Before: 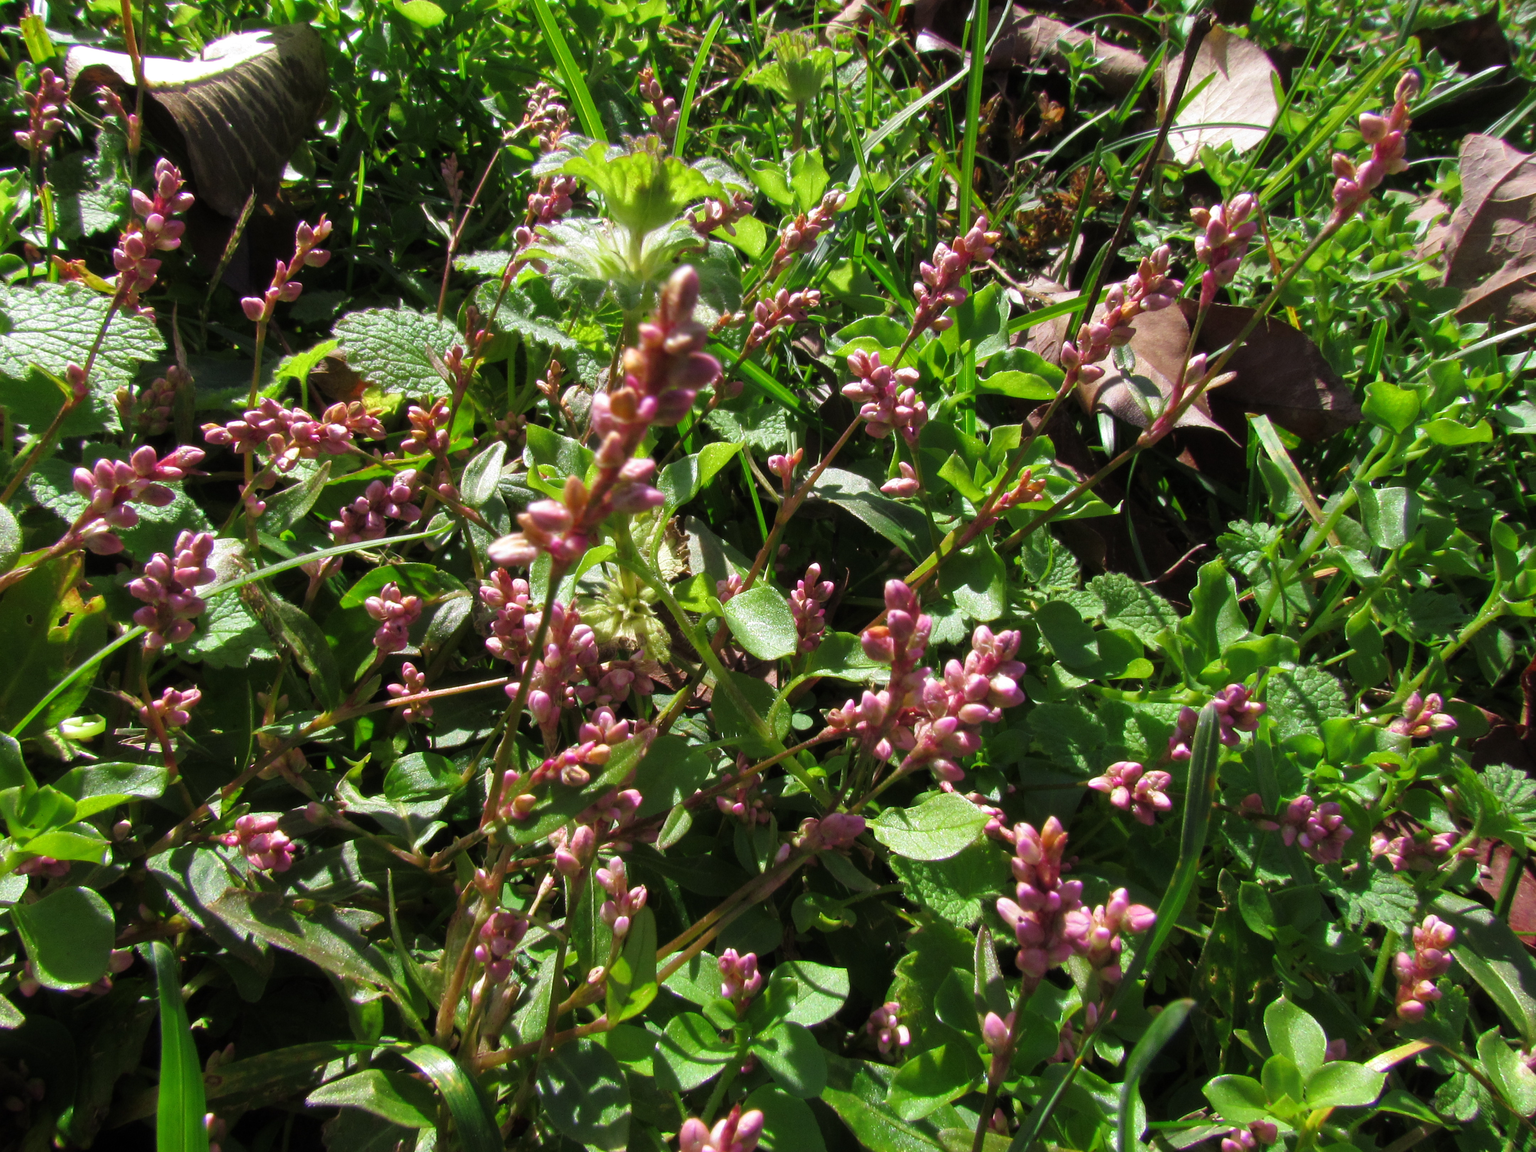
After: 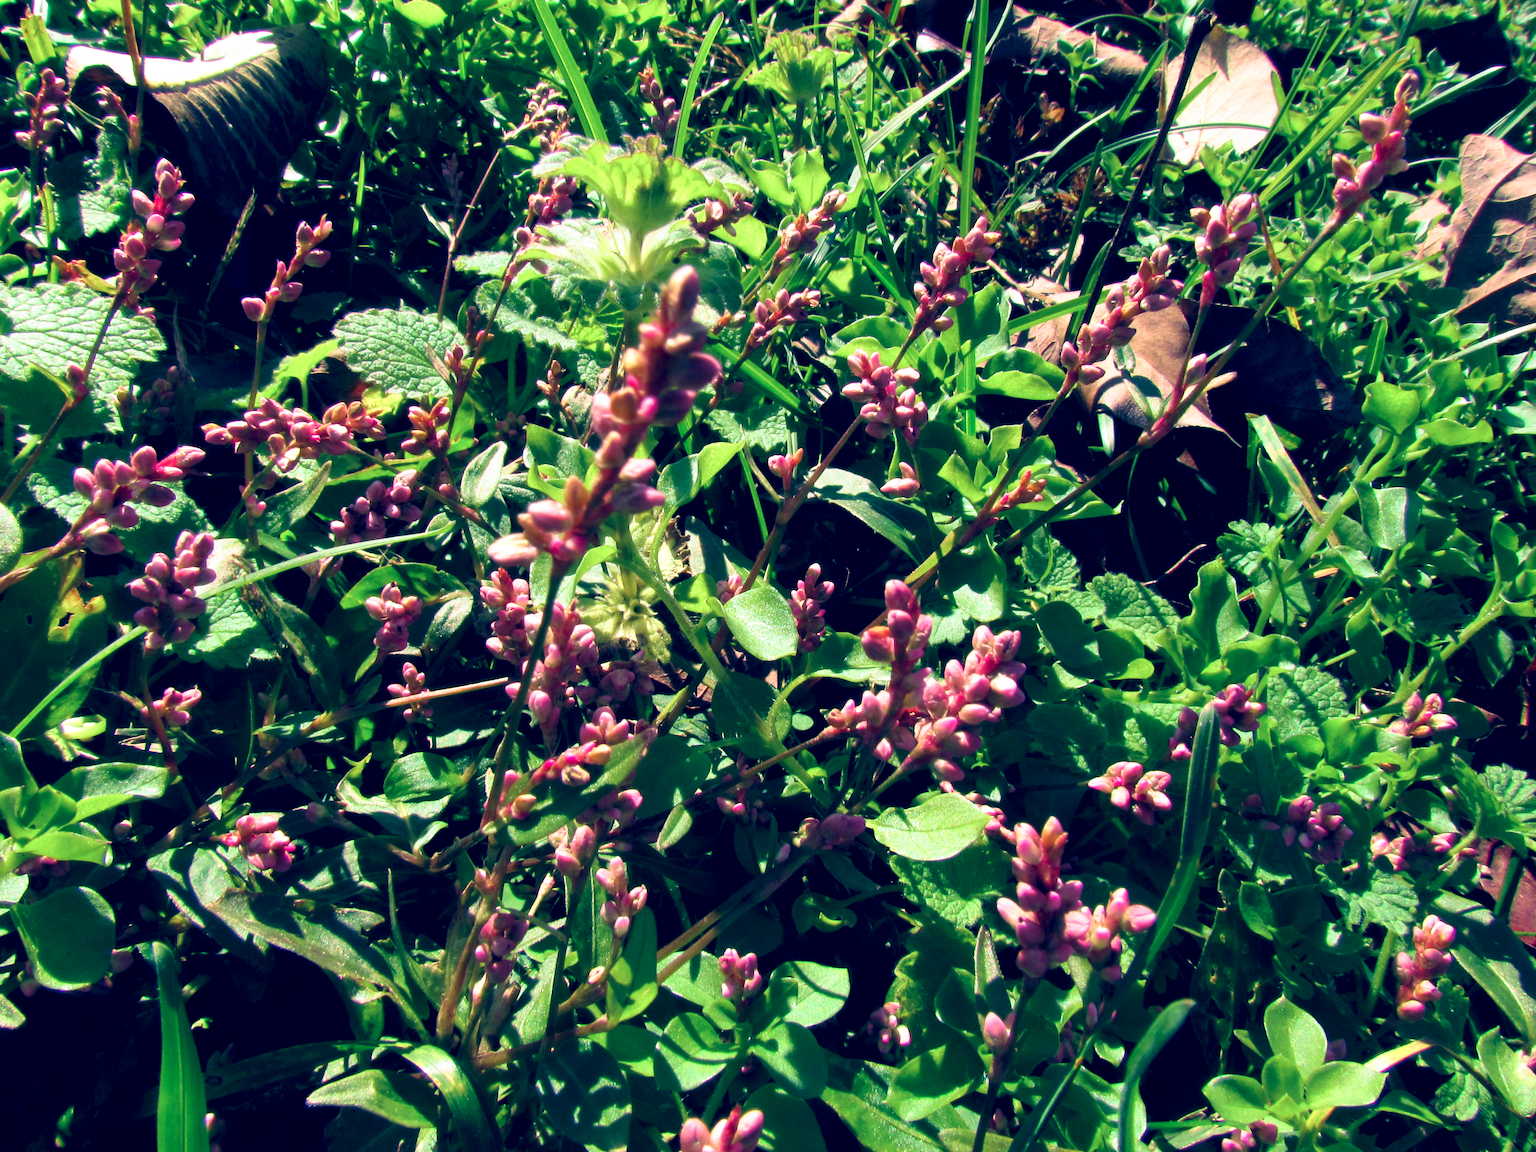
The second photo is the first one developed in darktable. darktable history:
tone curve: preserve colors none
color look up table: target L [92.2, 82.98, 67.16, 46.47, 200, 100, 95.94, 89.07, 79.45, 77.46, 68.4, 59.35, 60.78, 53.22, 35.38, 63.11, 61.46, 41.53, 35.47, 26, 80.01, 80.15, 58.43, 52.65, 0 ×25], target a [3.197, -20.85, -50.73, -25.6, 0, 0, -0.099, -1.524, 19.01, 27.96, 44.07, -8.236, 67.13, 70.91, 15.09, 1.154, 66.2, 1.974, -6.857, 21.77, -40.56, 0.522, -31.04, -16.85, 0 ×25], target b [10.9, 54.68, 28.69, 11.75, 0, 0, 6.493, 59.65, 67.4, 26.28, 58.09, 1.689, 18.36, 26.64, -2.379, -13.12, -1.867, -45.51, -15.1, -38.18, 9.657, 13.51, -17.46, -20.48, 0 ×25], num patches 24
